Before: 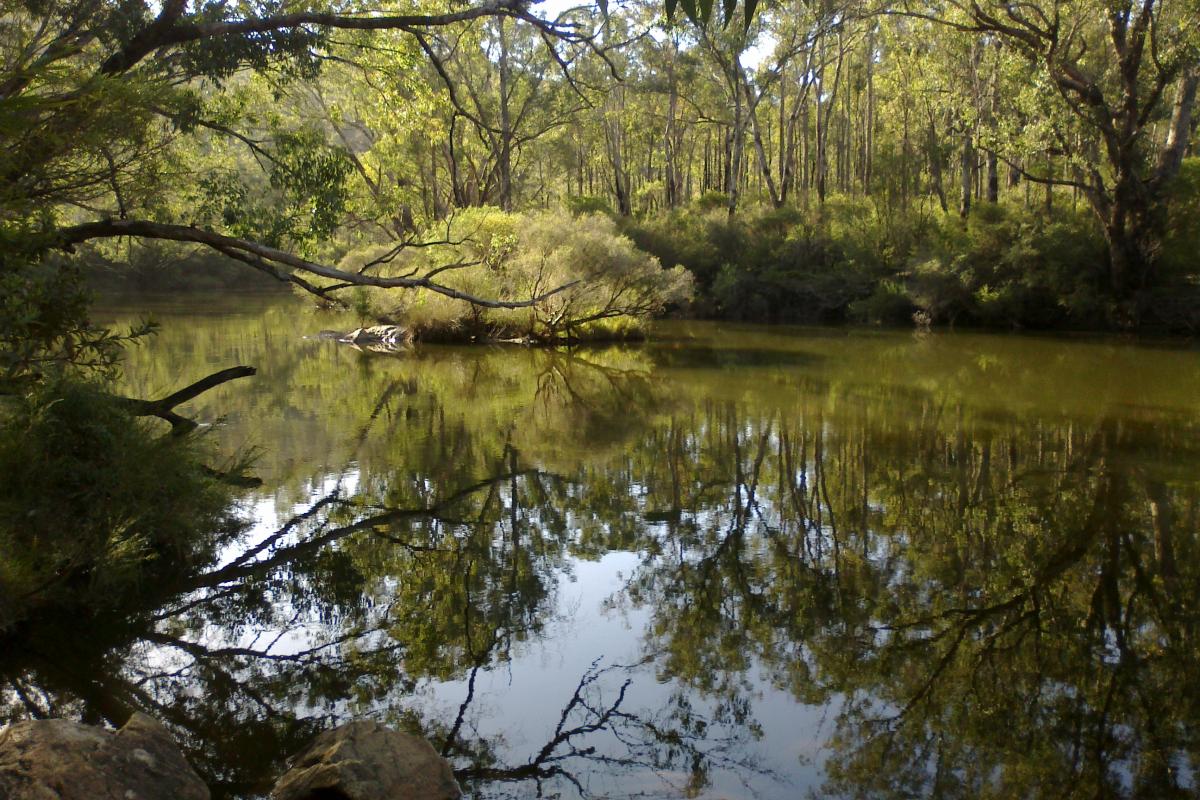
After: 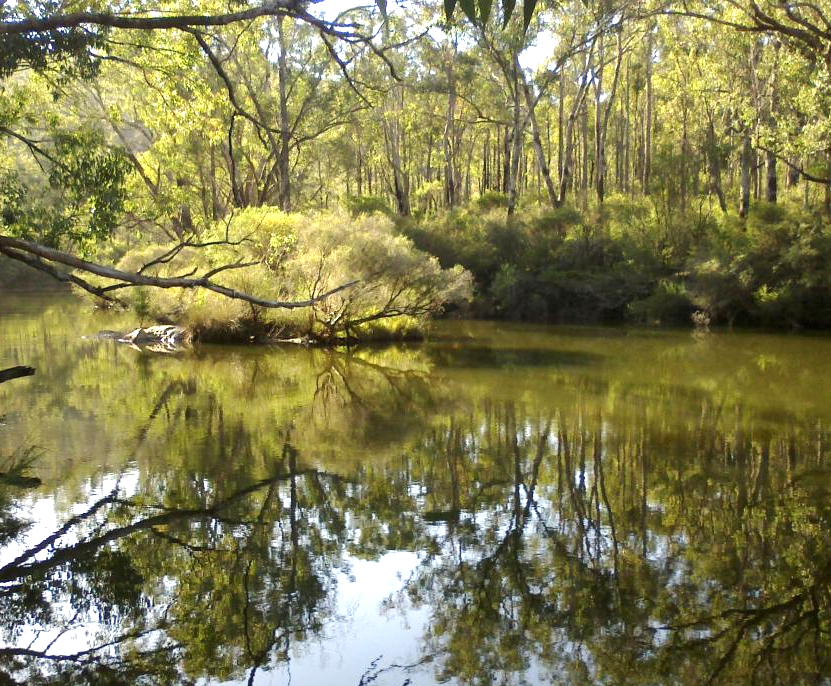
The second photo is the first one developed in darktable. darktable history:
crop: left 18.481%, right 12.236%, bottom 14.131%
exposure: black level correction 0, exposure 0.696 EV, compensate highlight preservation false
